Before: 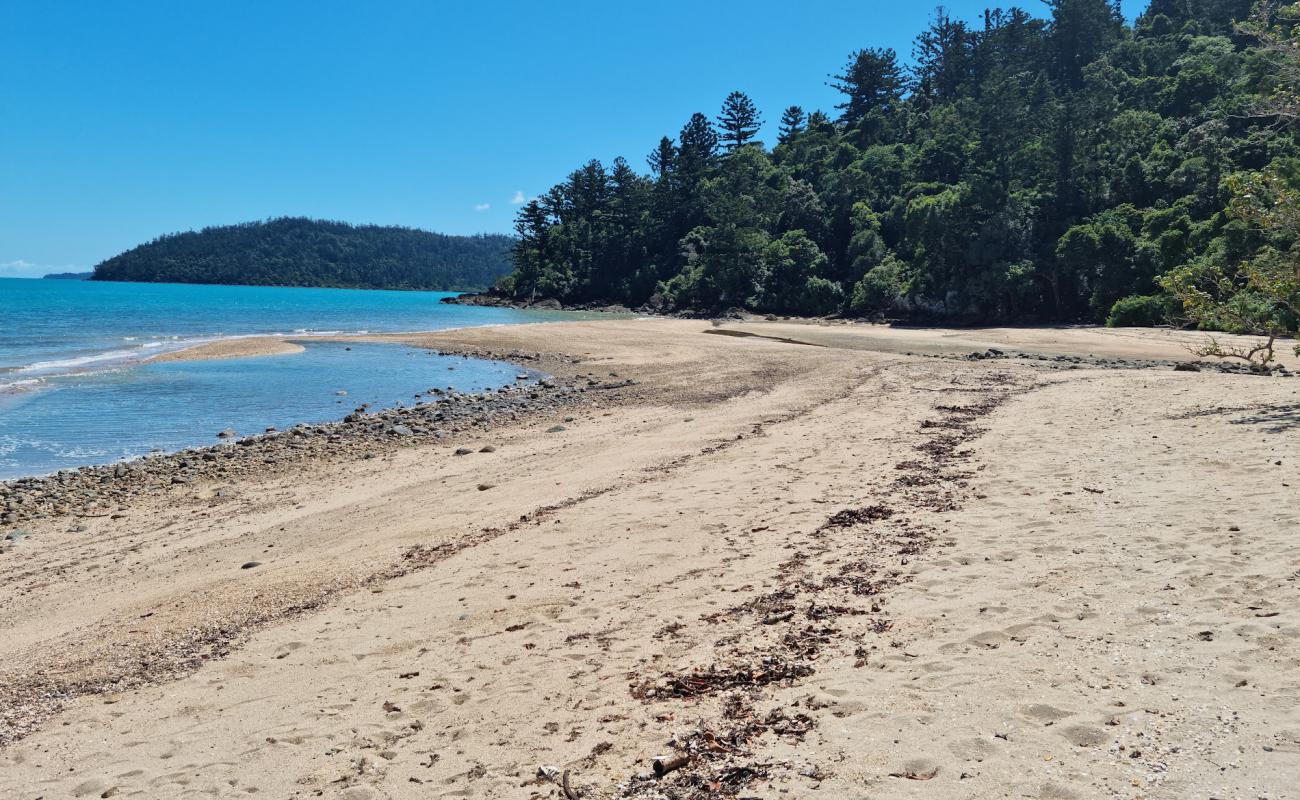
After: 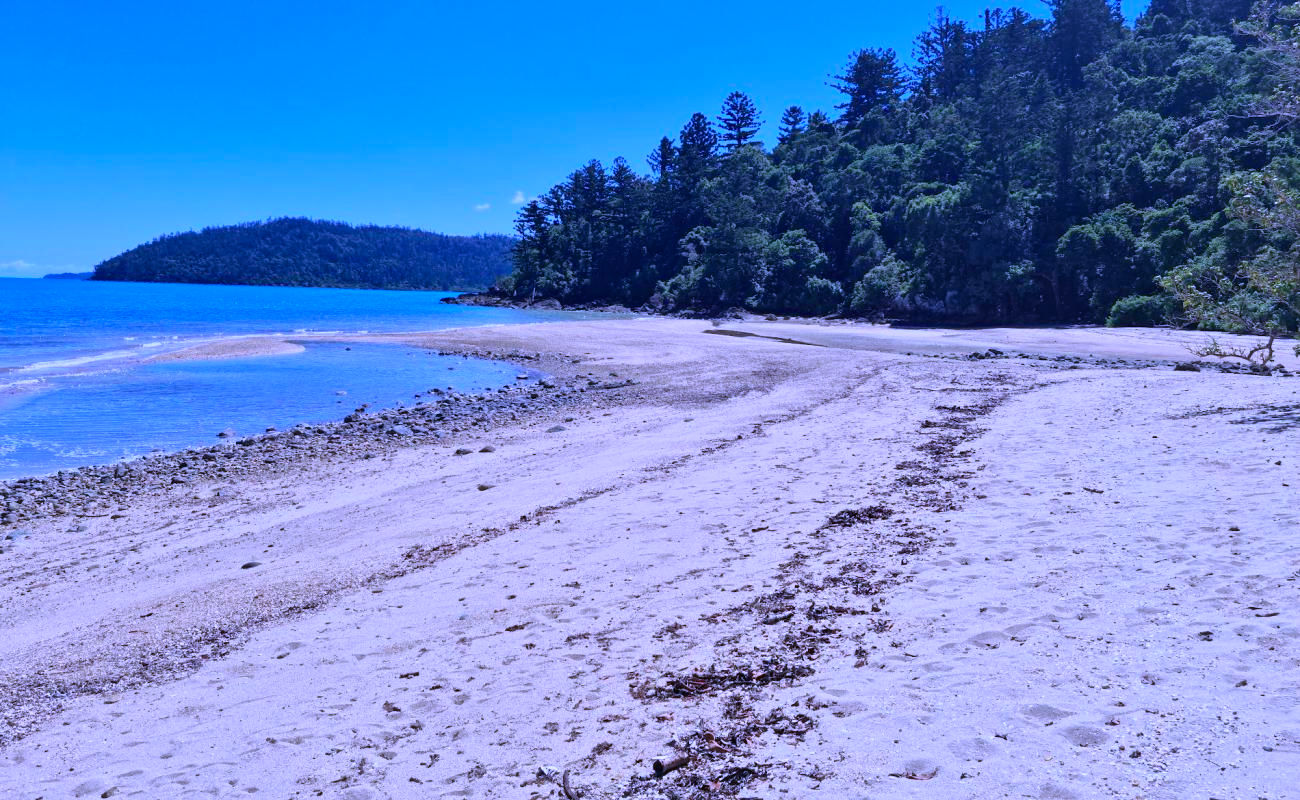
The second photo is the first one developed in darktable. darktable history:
color correction: highlights a* 1.39, highlights b* 17.83
color calibration: output R [1.063, -0.012, -0.003, 0], output B [-0.079, 0.047, 1, 0], illuminant custom, x 0.46, y 0.43, temperature 2642.66 K
